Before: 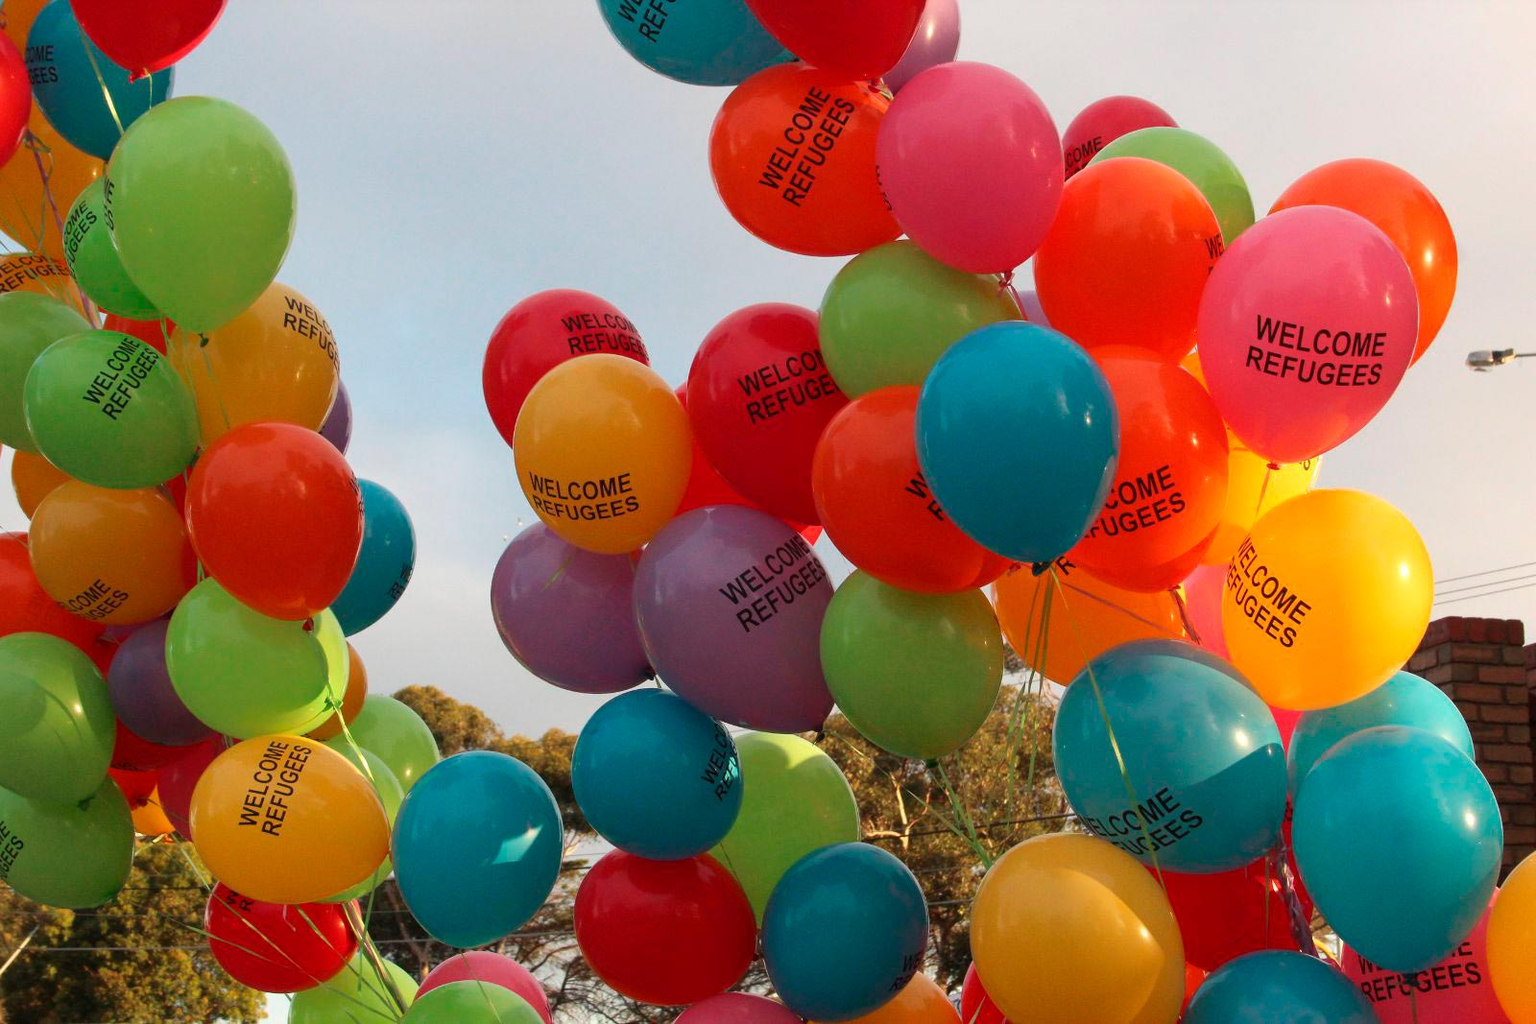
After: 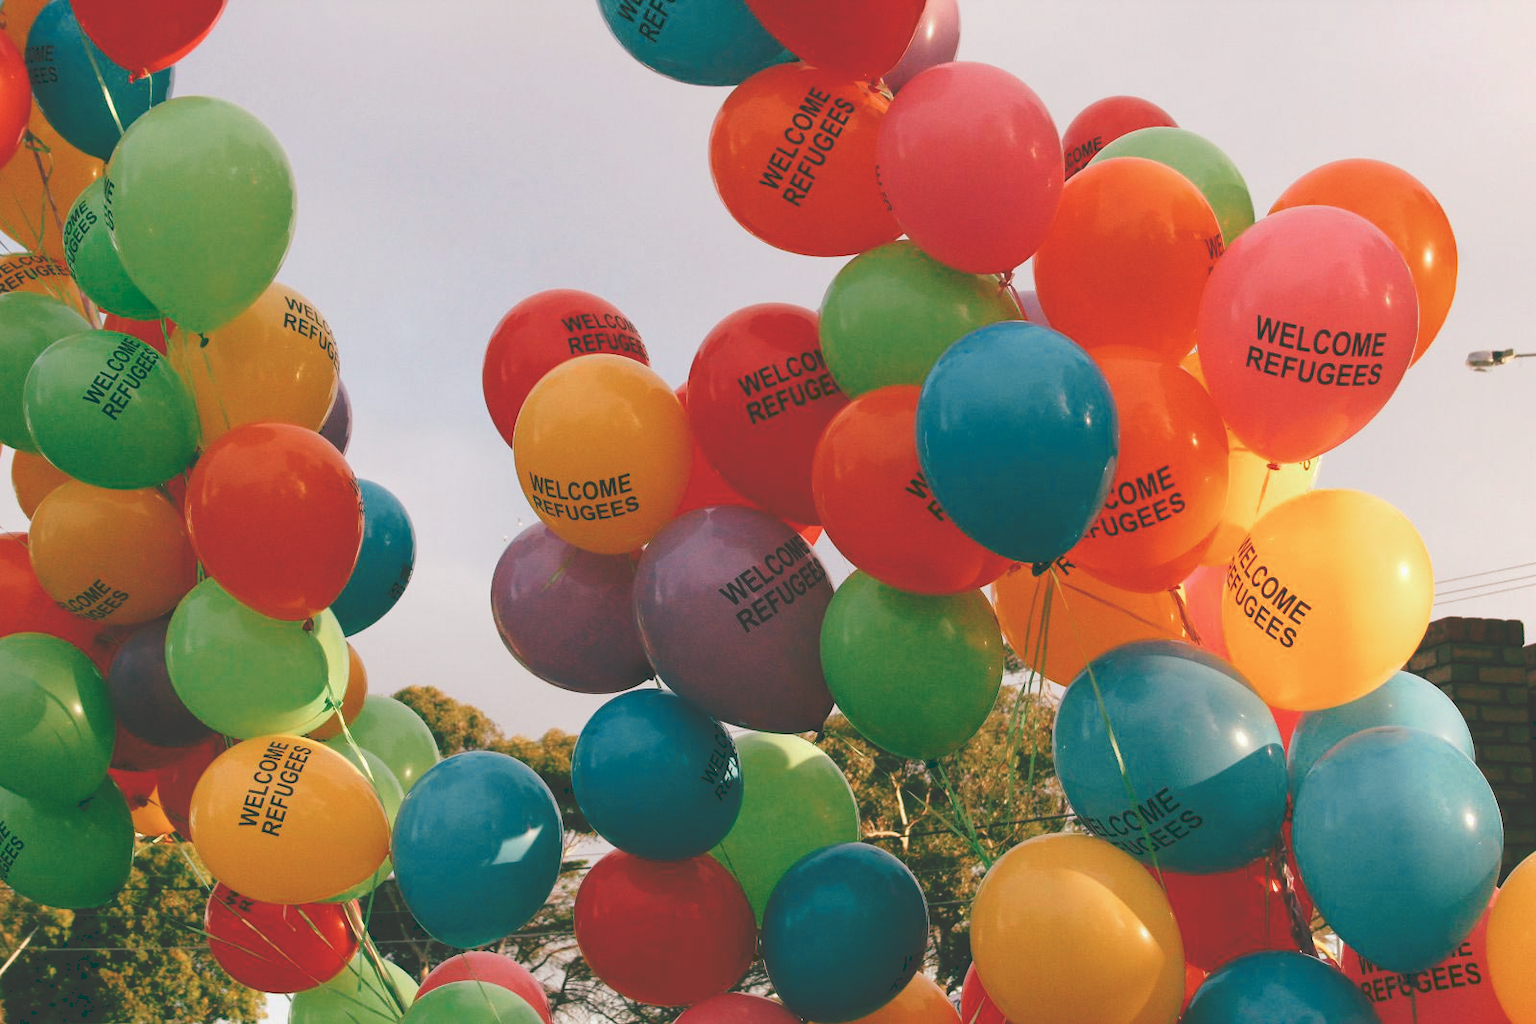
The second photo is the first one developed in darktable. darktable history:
tone curve: curves: ch0 [(0, 0) (0.003, 0.211) (0.011, 0.211) (0.025, 0.215) (0.044, 0.218) (0.069, 0.224) (0.1, 0.227) (0.136, 0.233) (0.177, 0.247) (0.224, 0.275) (0.277, 0.309) (0.335, 0.366) (0.399, 0.438) (0.468, 0.515) (0.543, 0.586) (0.623, 0.658) (0.709, 0.735) (0.801, 0.821) (0.898, 0.889) (1, 1)], preserve colors none
color look up table: target L [93.21, 91.28, 89.09, 92.23, 89.6, 74.28, 71.96, 50.94, 52.63, 44.13, 39.41, 35.44, 23.1, 201.03, 94.19, 79.55, 77.73, 73.27, 65.2, 62.99, 56.48, 57.9, 52.77, 41.4, 31.47, 30.14, 21.55, 15.36, 2.996, 81.99, 82.13, 68.17, 66.8, 68.56, 55.95, 57.53, 44.55, 43.16, 44, 41.26, 43.8, 8.596, 86.89, 74.27, 77.63, 57.47, 54.16, 37.85, 12.44], target a [-7.497, -16.02, -29.17, -13.57, -24.42, -0.566, -16.45, -41, -13.9, -27.83, -19.12, -35.85, -54.82, 0, 2.395, 5.966, 15.94, 30.73, 41.6, 27.02, 68.7, 25.11, 53.11, 5.782, -0.37, 26.62, 18.97, -30.41, -8.823, 13.71, 35.59, 51.11, 29.24, 53.97, 18.08, 60.48, 11, 11.98, 46.61, 33.32, 50.81, -11.47, -25.5, -15.15, -18.65, -3.069, -4.122, -11.04, -36.09], target b [46.67, 17.07, 36.93, 0.754, 15.02, 7.465, 49.71, 30.19, 18.4, 11.28, 1.992, 27.34, 19.35, -0.001, 5.547, 44.38, 63.5, 41.68, 59.41, 16.14, 23.95, 52.87, 37.7, 26.05, 5.243, 6.539, 33.42, 25.58, 4.299, -19.14, -18.01, 2.817, -41.87, -34.5, -5.66, -18.52, -28.55, -57.25, -2.022, -24.29, -55.78, -21.28, -10.96, -25.47, 0.811, -17.6, -51.07, -19.37, -16.76], num patches 49
